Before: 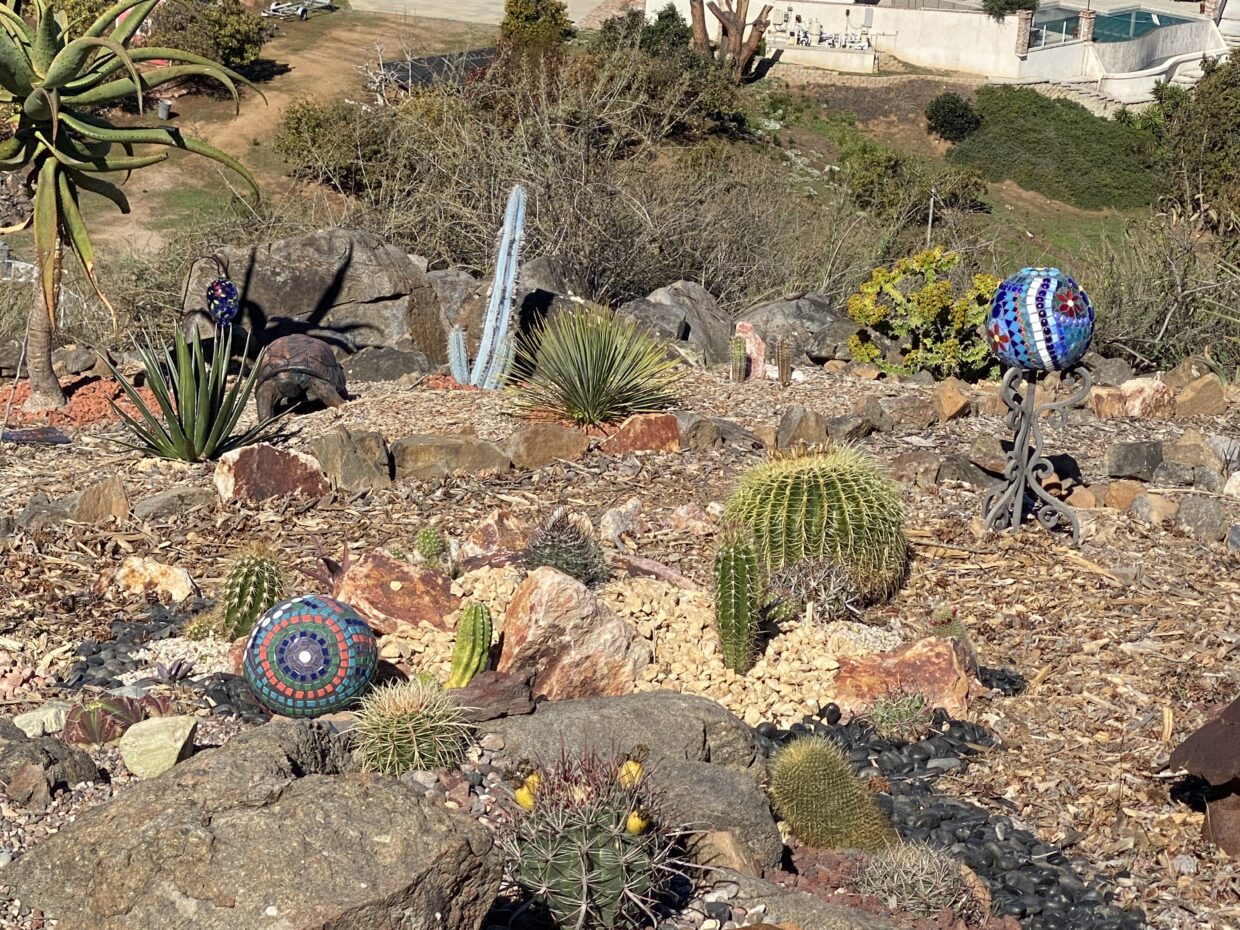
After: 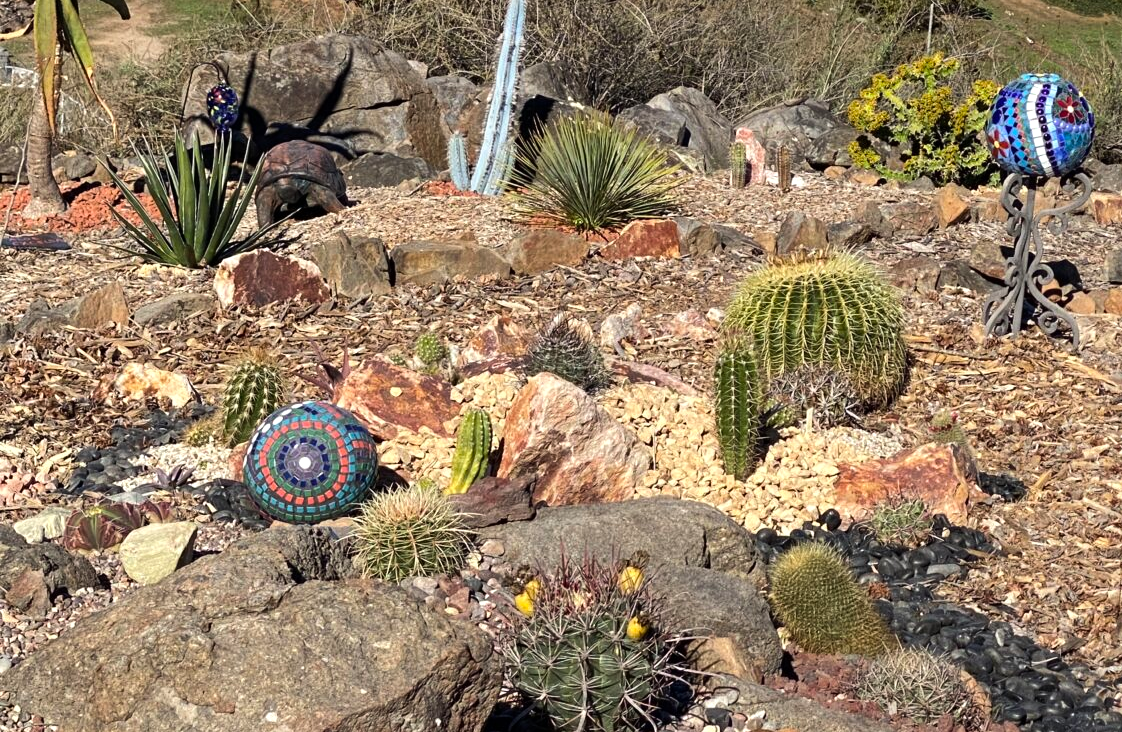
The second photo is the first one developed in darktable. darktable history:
exposure: exposure -0.151 EV, compensate highlight preservation false
tone equalizer: -8 EV -0.417 EV, -7 EV -0.389 EV, -6 EV -0.333 EV, -5 EV -0.222 EV, -3 EV 0.222 EV, -2 EV 0.333 EV, -1 EV 0.389 EV, +0 EV 0.417 EV, edges refinement/feathering 500, mask exposure compensation -1.57 EV, preserve details no
crop: top 20.916%, right 9.437%, bottom 0.316%
